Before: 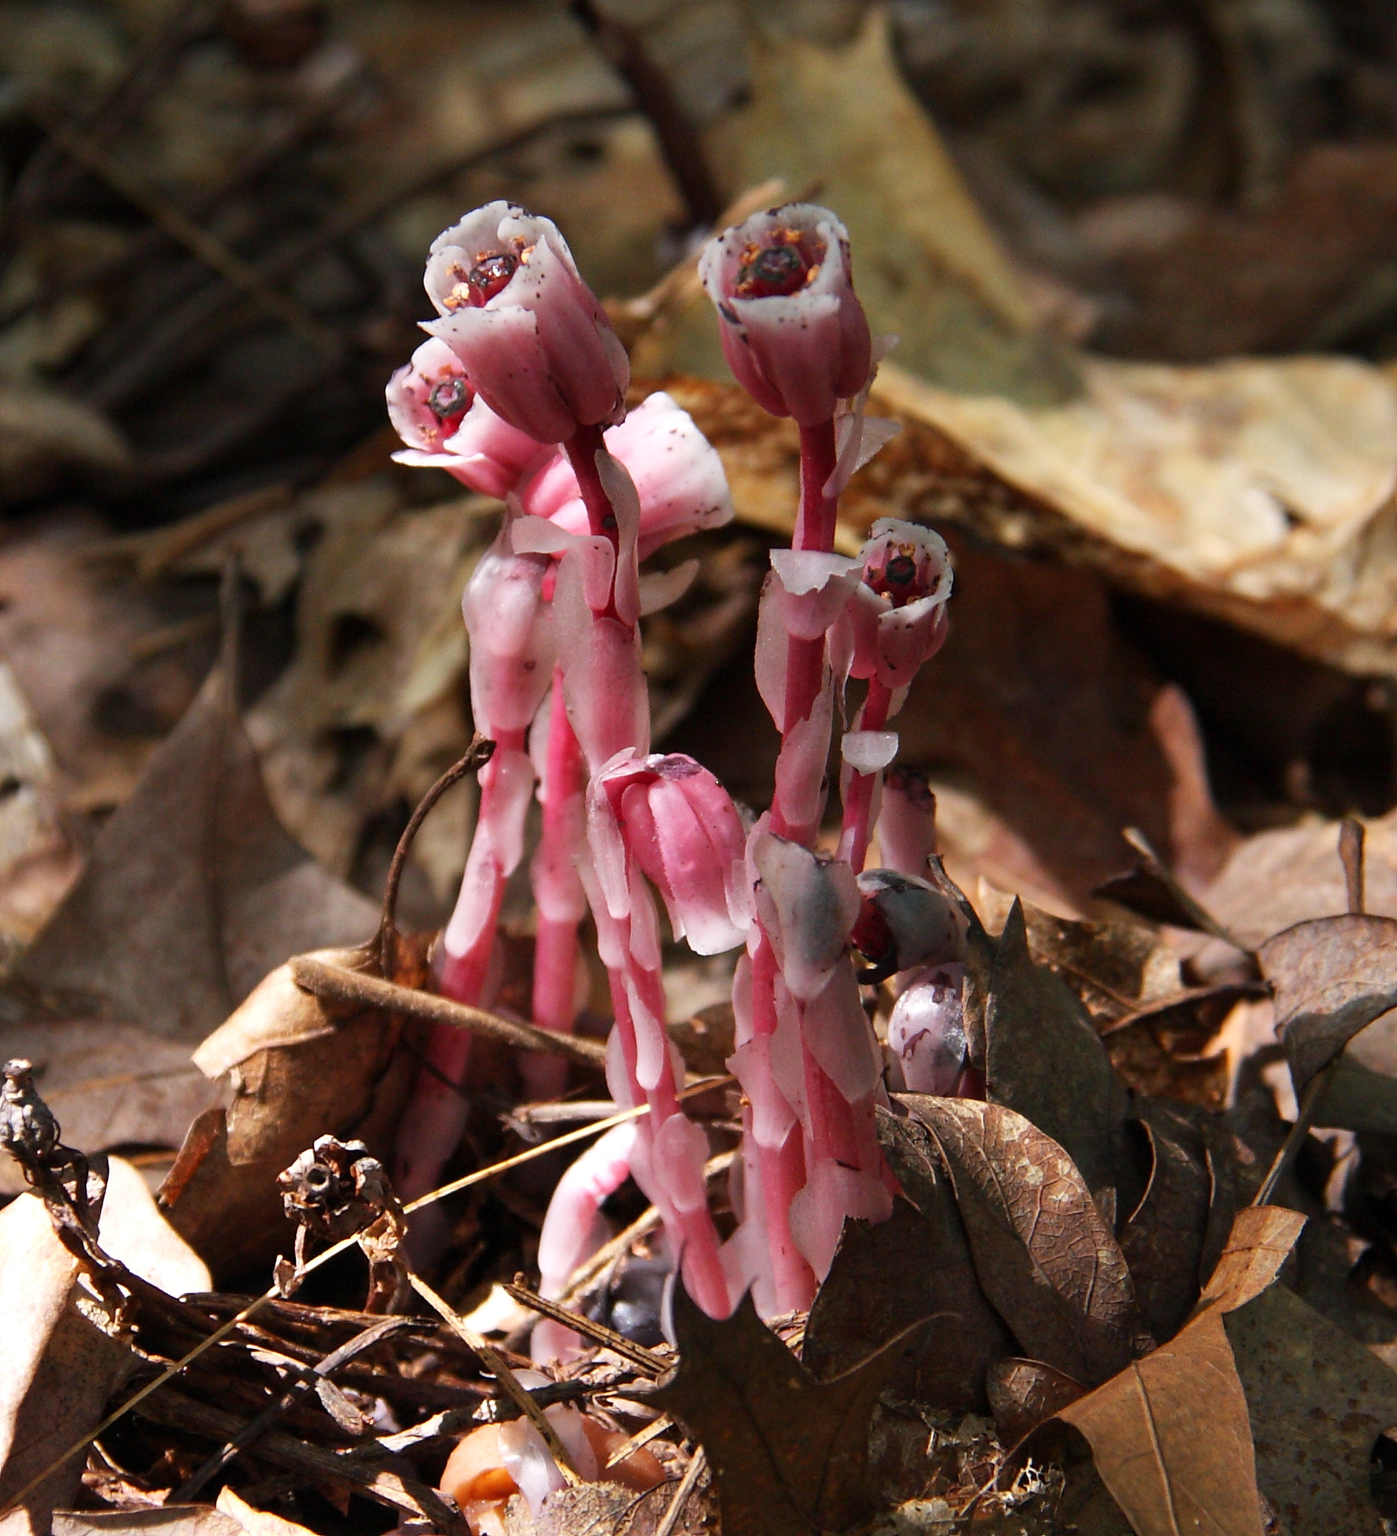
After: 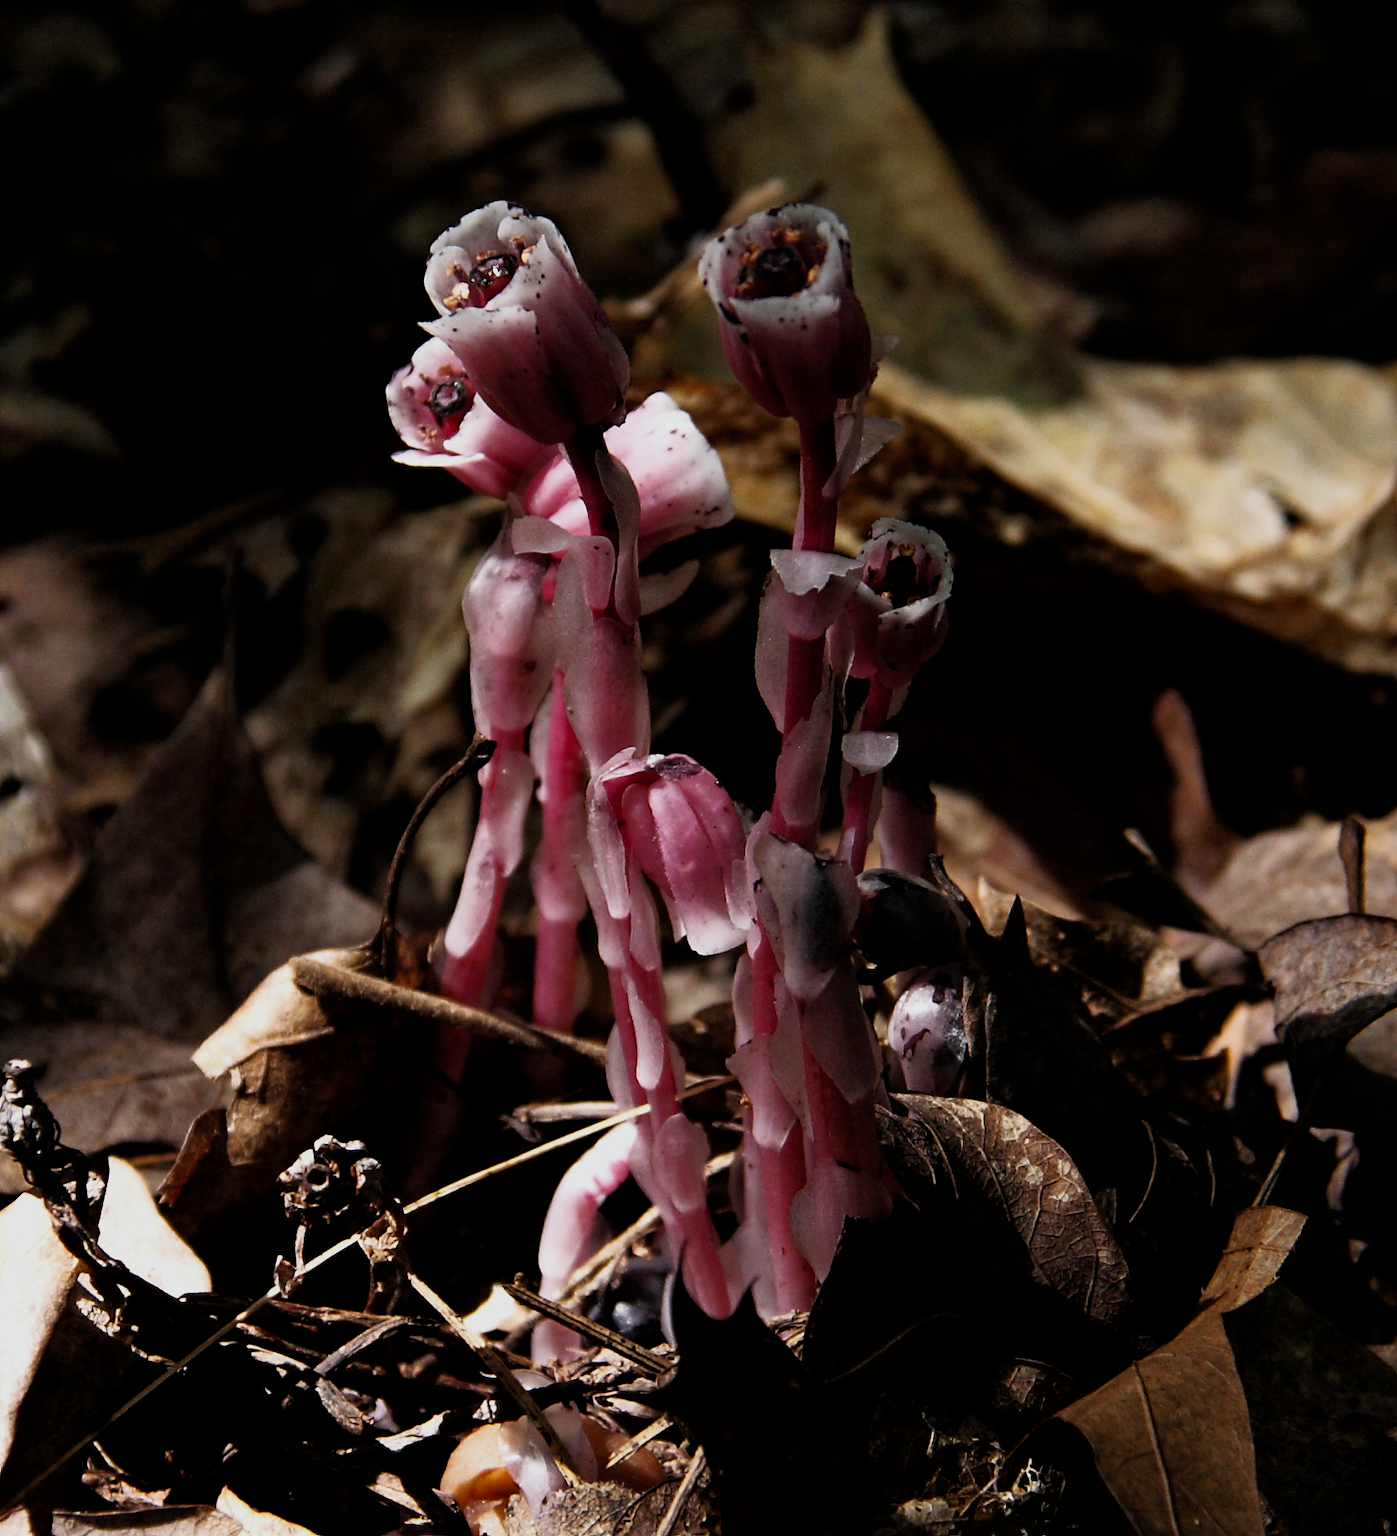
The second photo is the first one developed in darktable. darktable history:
haze removal: compatibility mode true, adaptive false
filmic rgb: black relative exposure -5 EV, hardness 2.88, contrast 1.3, highlights saturation mix -30%
rgb curve: curves: ch0 [(0, 0) (0.415, 0.237) (1, 1)]
